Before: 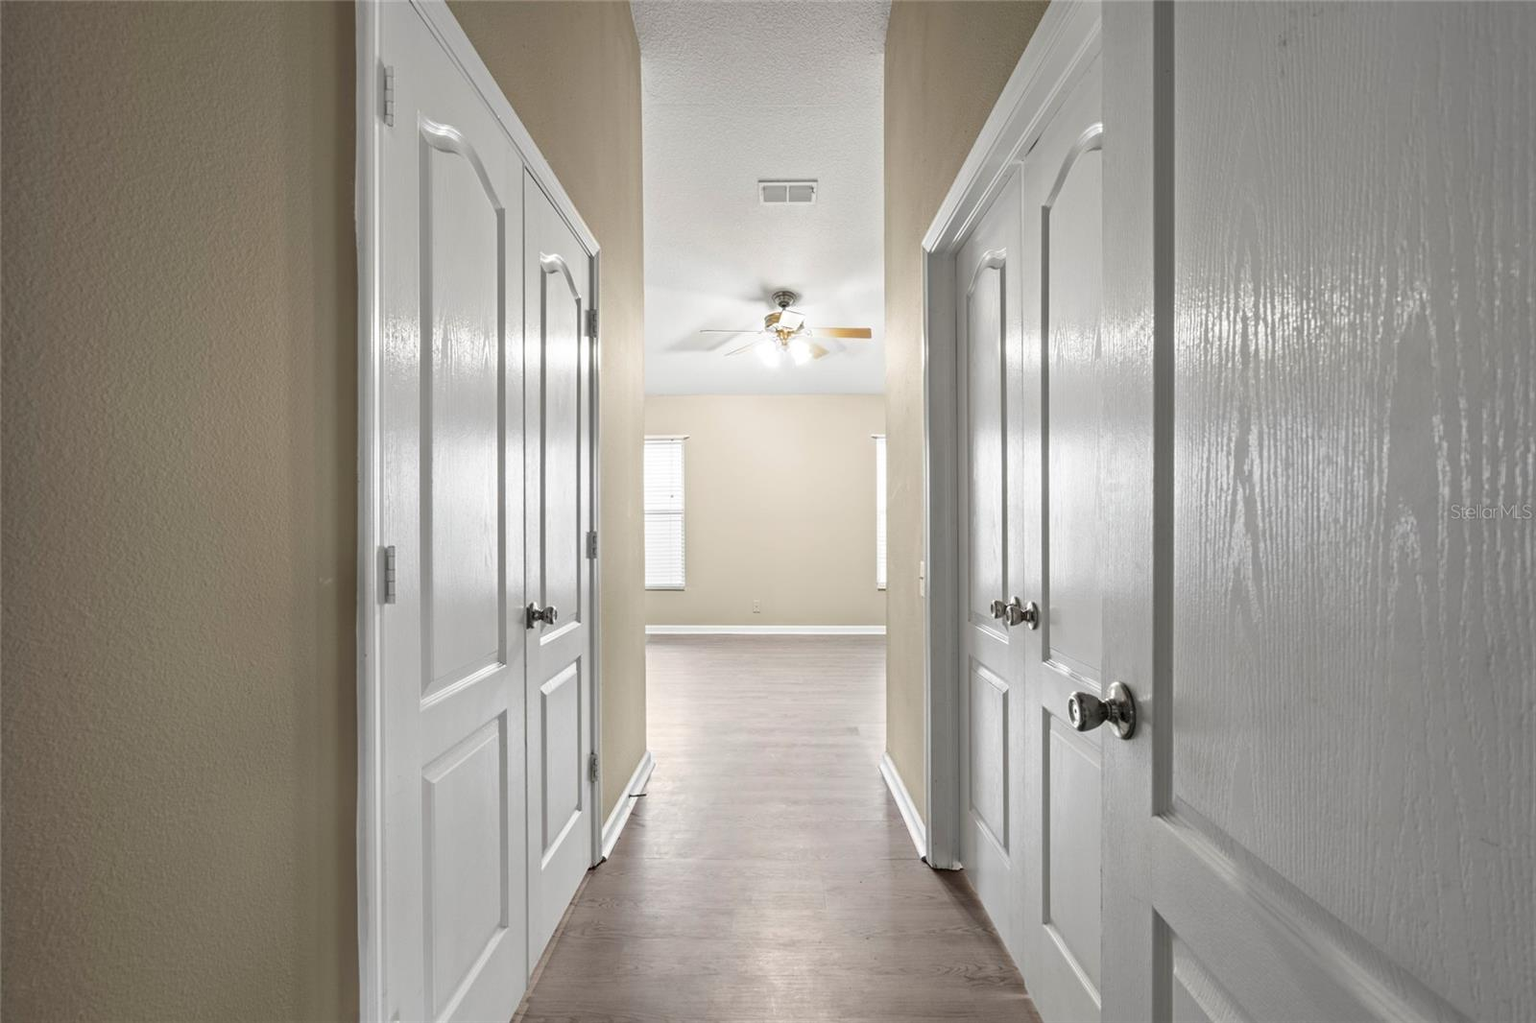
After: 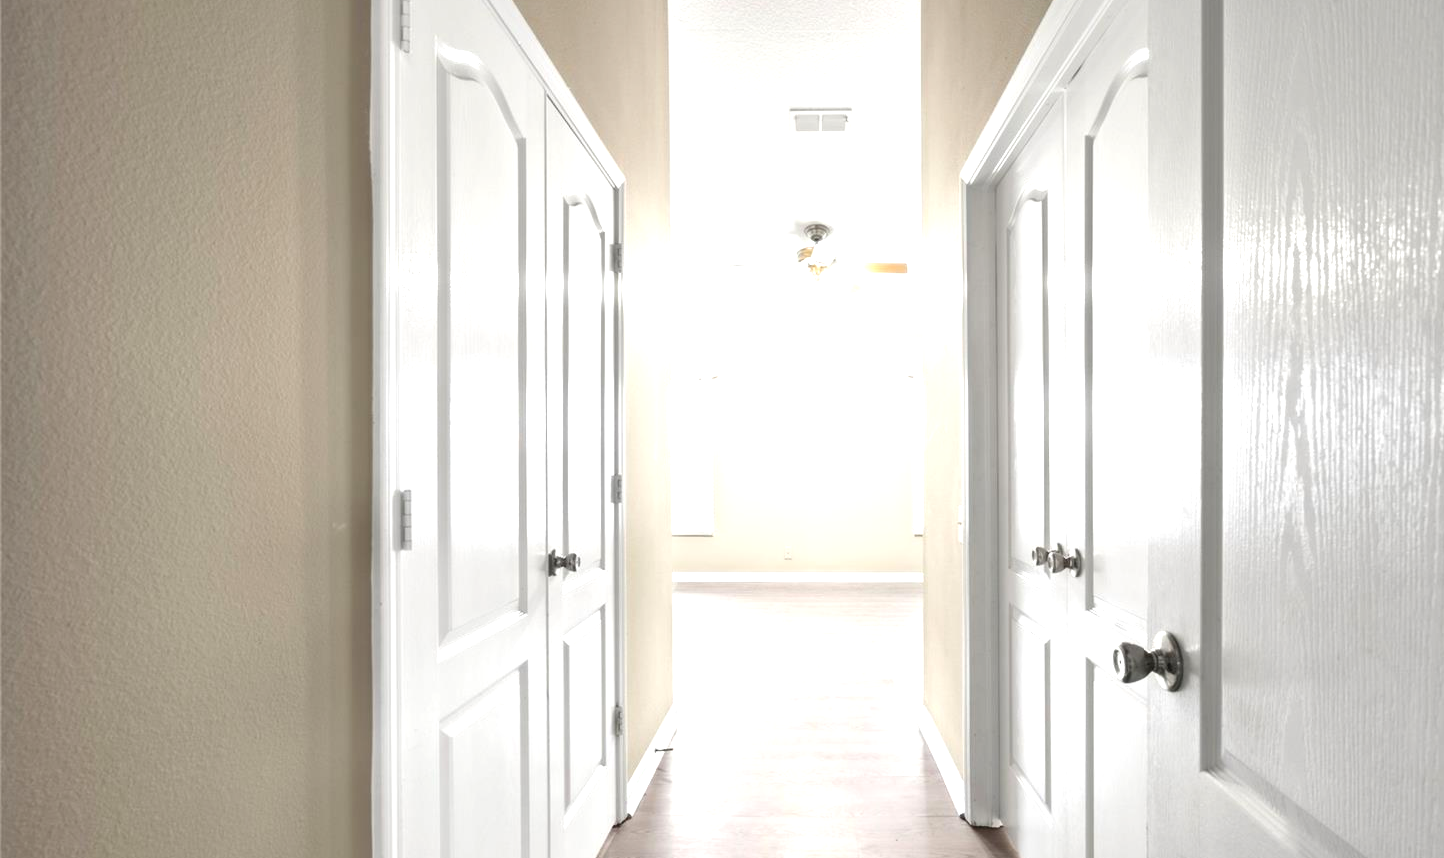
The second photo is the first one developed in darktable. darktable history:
crop: top 7.49%, right 9.717%, bottom 11.943%
exposure: exposure 1 EV, compensate highlight preservation false
contrast brightness saturation: saturation -0.17
contrast equalizer: octaves 7, y [[0.502, 0.505, 0.512, 0.529, 0.564, 0.588], [0.5 ×6], [0.502, 0.505, 0.512, 0.529, 0.564, 0.588], [0, 0.001, 0.001, 0.004, 0.008, 0.011], [0, 0.001, 0.001, 0.004, 0.008, 0.011]], mix -1
